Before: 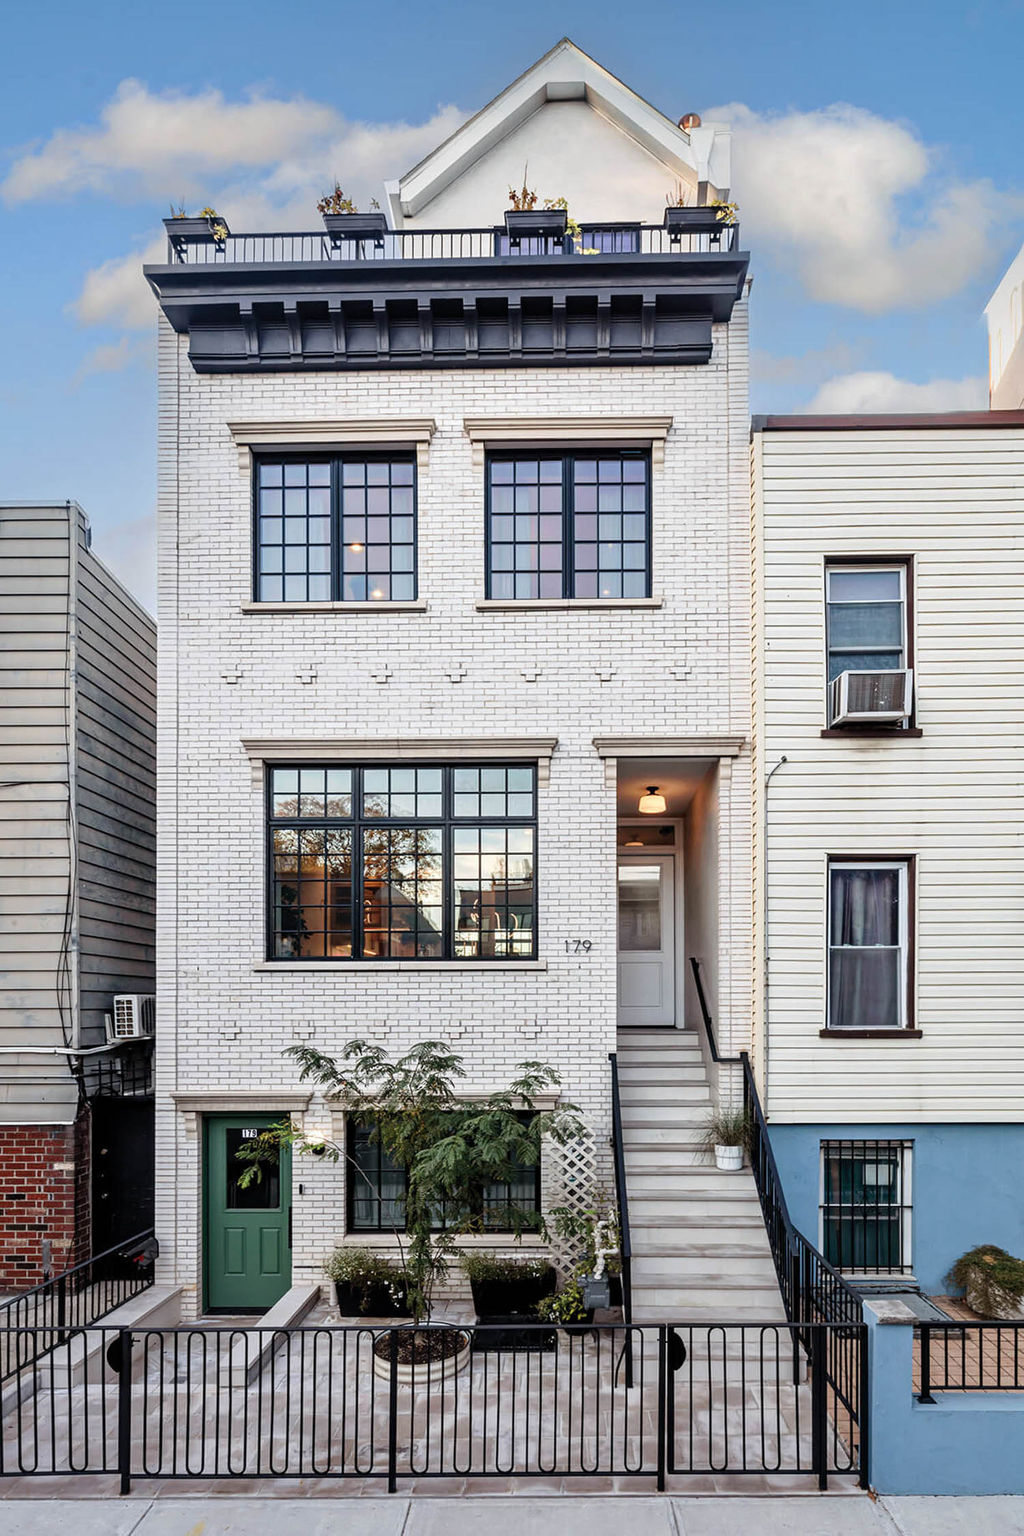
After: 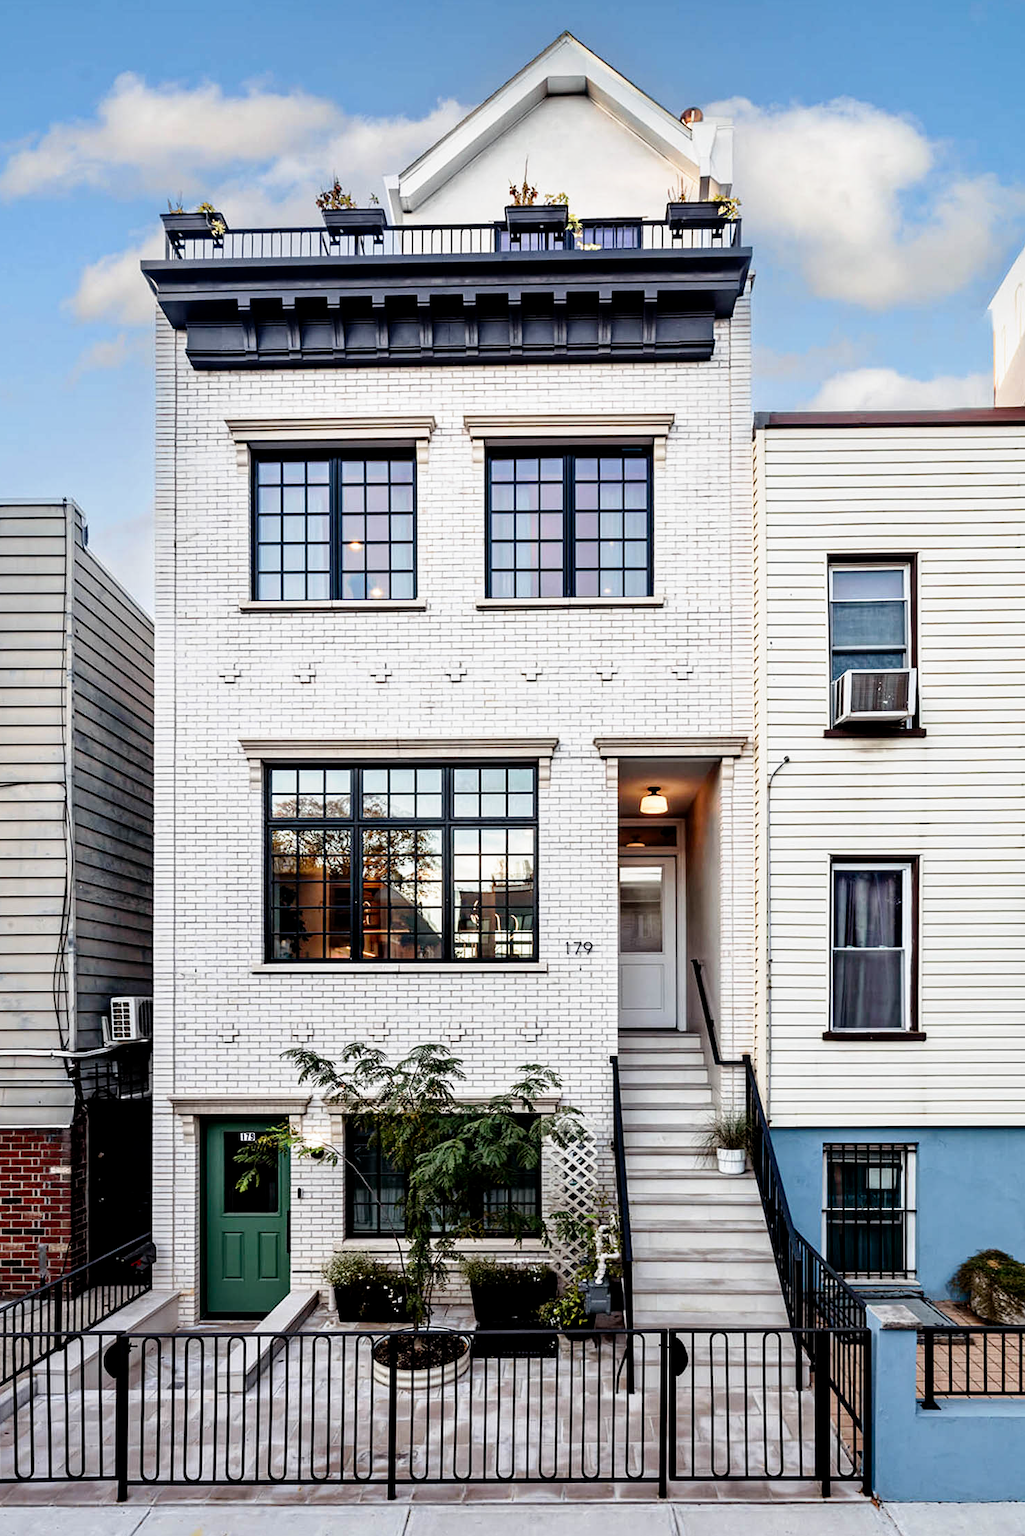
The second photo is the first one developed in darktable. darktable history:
tone equalizer: on, module defaults
crop: left 0.434%, top 0.485%, right 0.244%, bottom 0.386%
filmic rgb: black relative exposure -8.7 EV, white relative exposure 2.7 EV, threshold 3 EV, target black luminance 0%, hardness 6.25, latitude 75%, contrast 1.325, highlights saturation mix -5%, preserve chrominance no, color science v5 (2021), iterations of high-quality reconstruction 0, enable highlight reconstruction true
